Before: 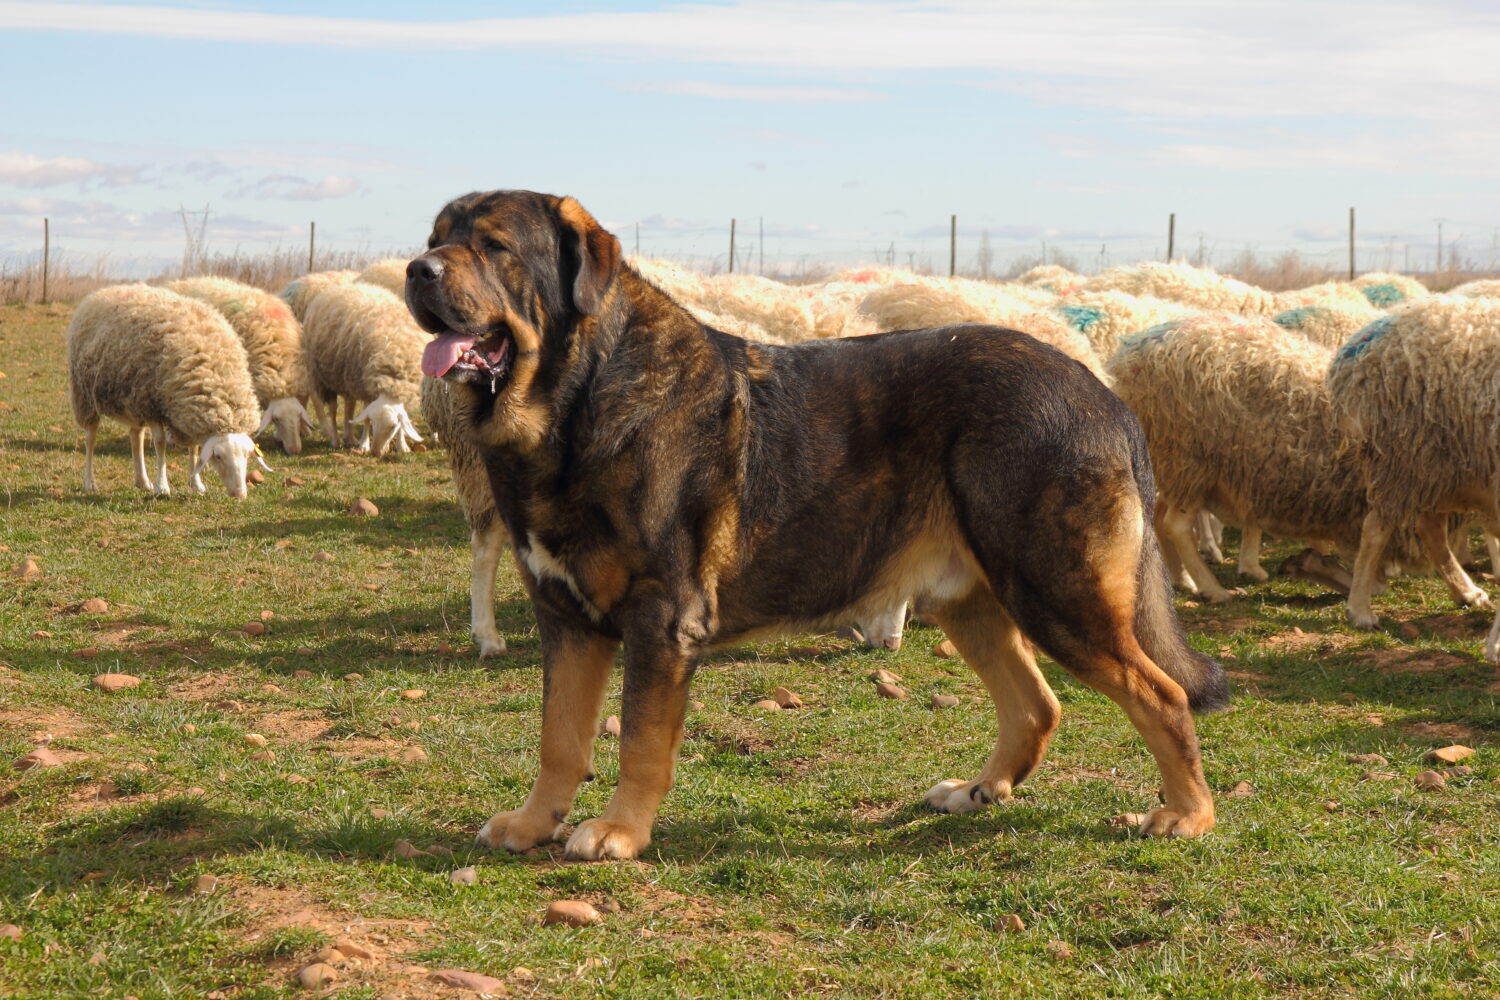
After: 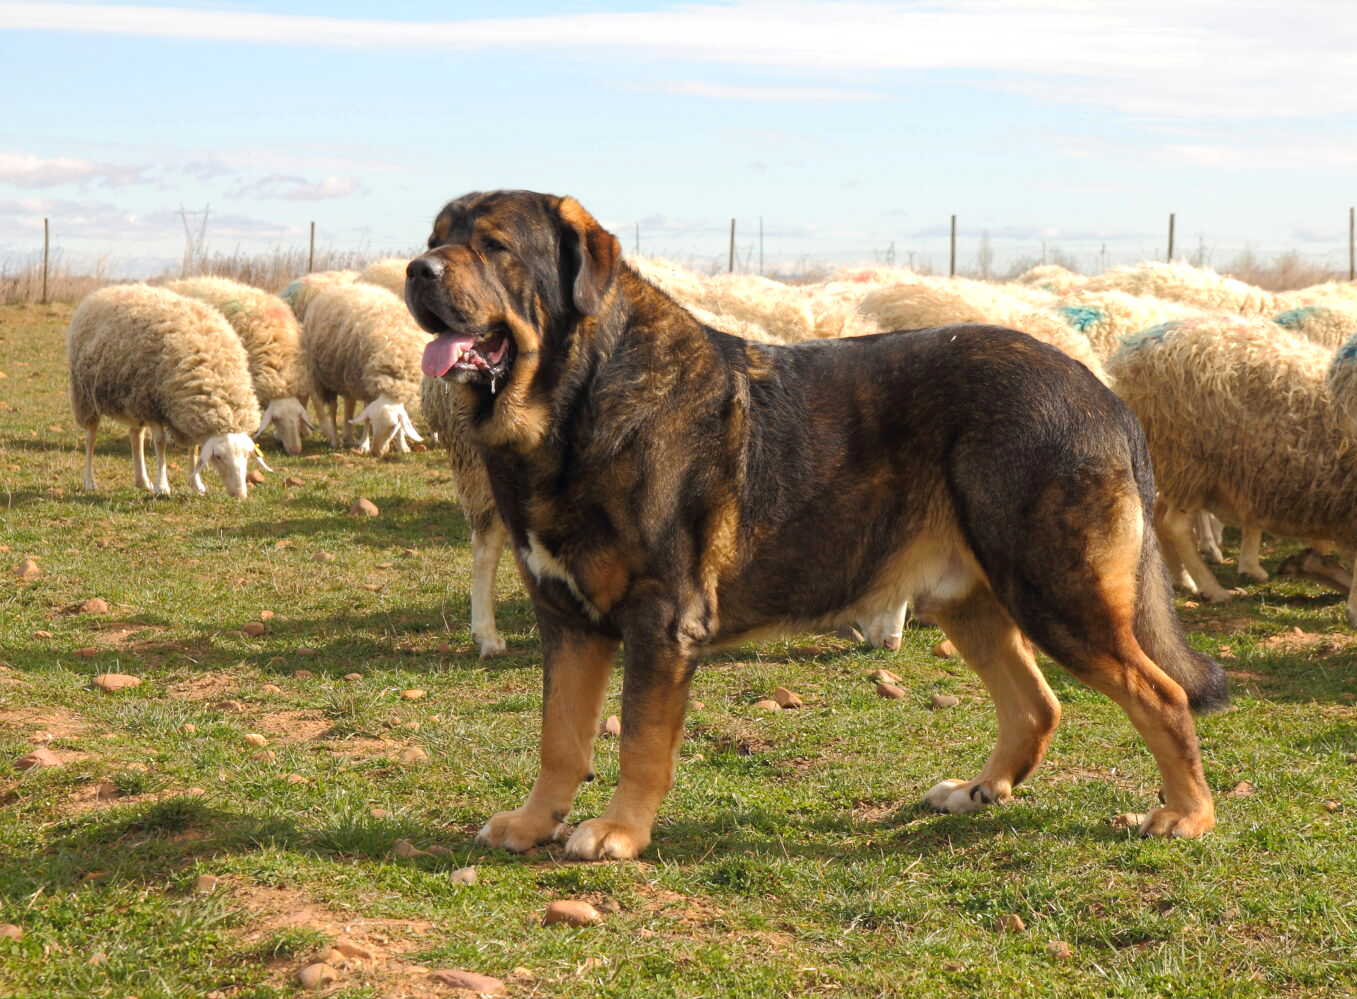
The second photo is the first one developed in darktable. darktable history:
crop: right 9.509%, bottom 0.031%
exposure: exposure 0.236 EV, compensate highlight preservation false
